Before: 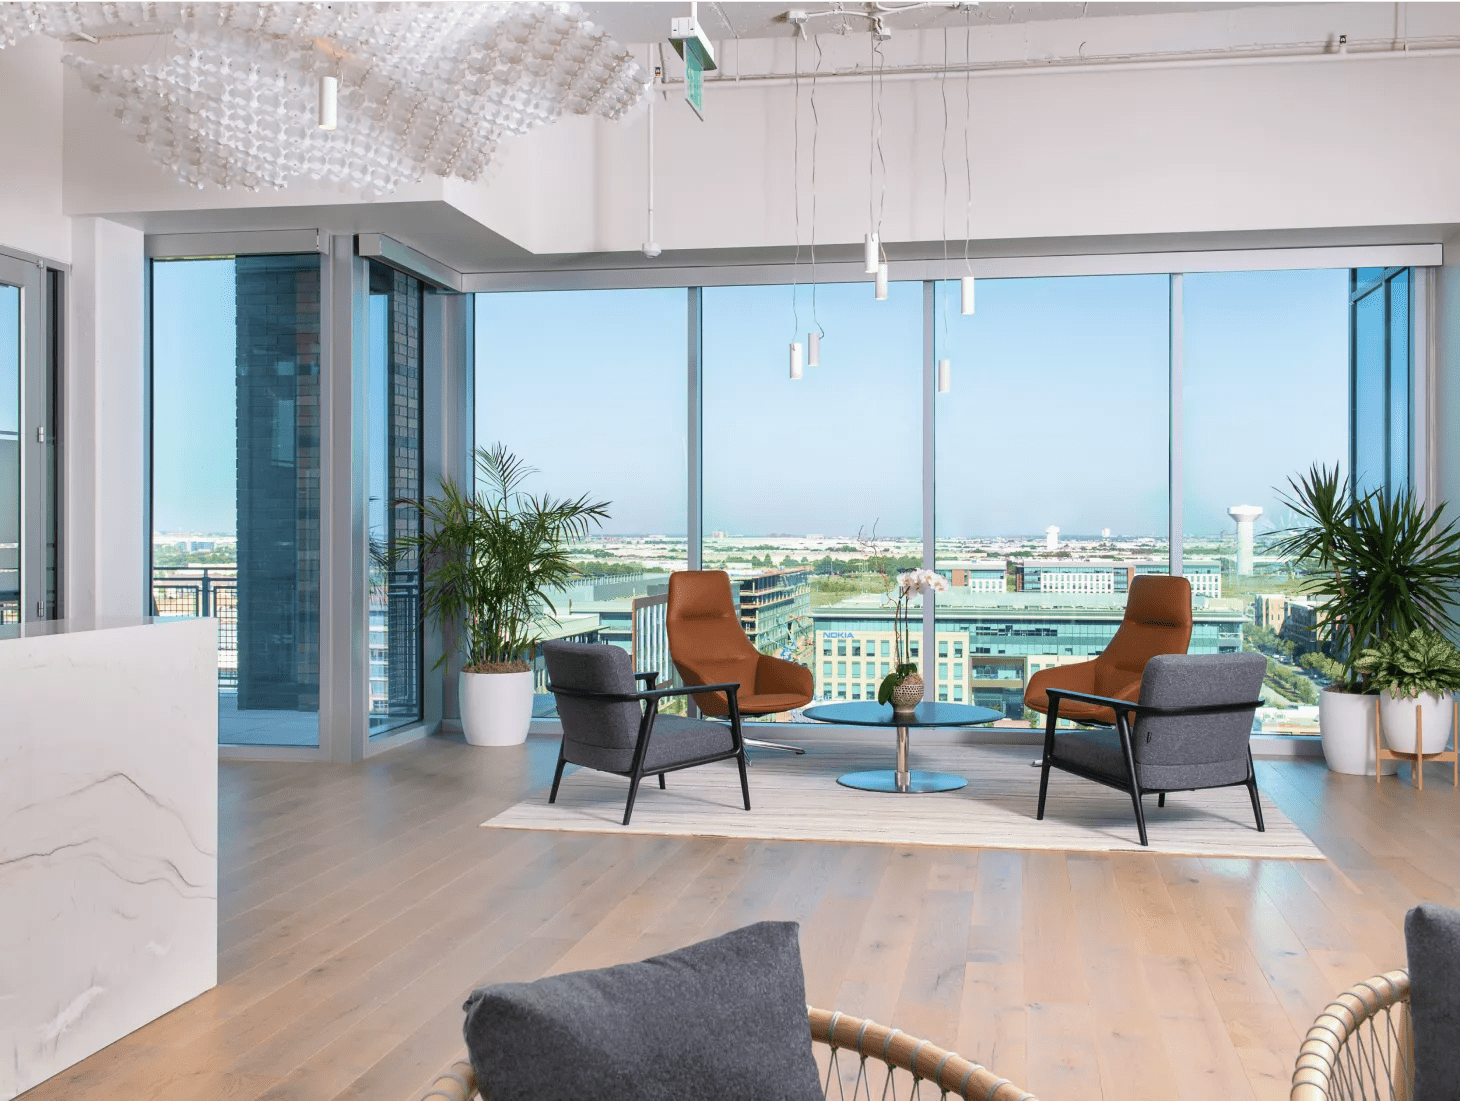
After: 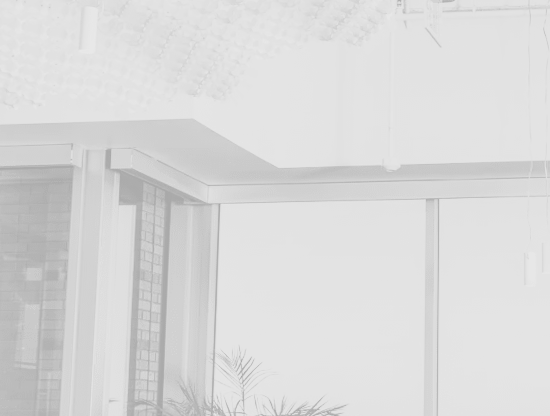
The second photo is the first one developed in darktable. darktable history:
colorize: hue 331.2°, saturation 69%, source mix 30.28%, lightness 69.02%, version 1
crop: left 15.452%, top 5.459%, right 43.956%, bottom 56.62%
tone curve: curves: ch0 [(0, 0.148) (0.191, 0.225) (0.712, 0.695) (0.864, 0.797) (1, 0.839)]
rotate and perspective: rotation 0.215°, lens shift (vertical) -0.139, crop left 0.069, crop right 0.939, crop top 0.002, crop bottom 0.996
exposure: black level correction -0.001, exposure 0.08 EV, compensate highlight preservation false
tone equalizer: -8 EV -0.417 EV, -7 EV -0.389 EV, -6 EV -0.333 EV, -5 EV -0.222 EV, -3 EV 0.222 EV, -2 EV 0.333 EV, -1 EV 0.389 EV, +0 EV 0.417 EV, edges refinement/feathering 500, mask exposure compensation -1.57 EV, preserve details no
local contrast: on, module defaults
monochrome: a 32, b 64, size 2.3
